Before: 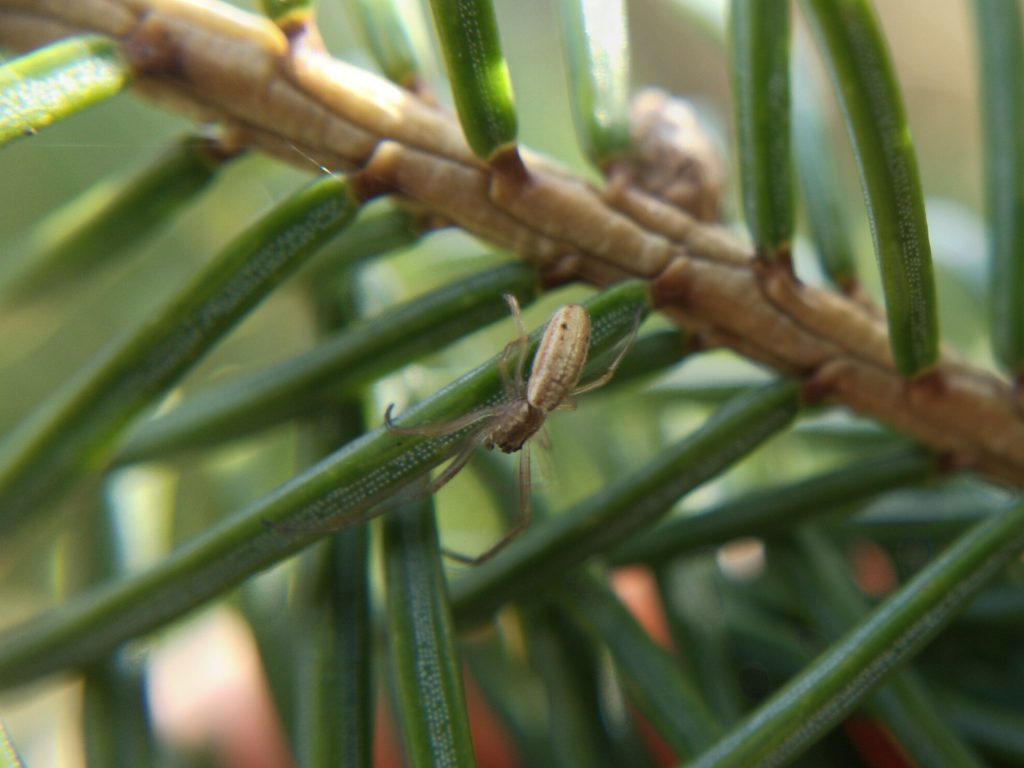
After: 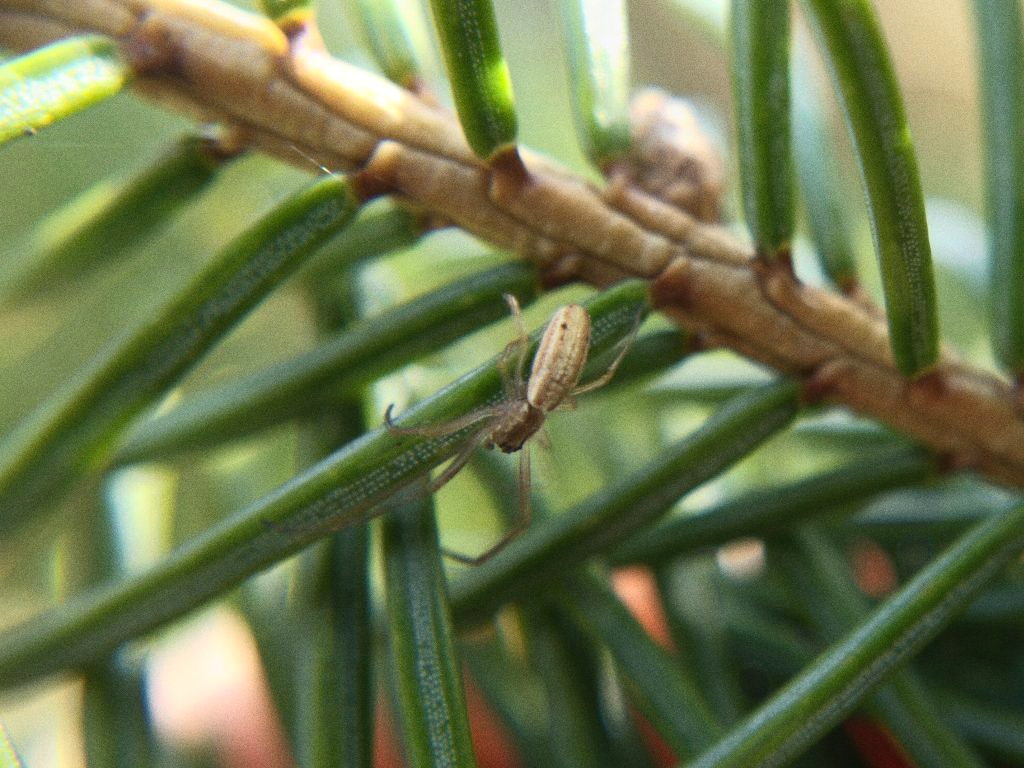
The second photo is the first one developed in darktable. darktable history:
grain: coarseness 0.09 ISO
base curve: curves: ch0 [(0, 0) (0.303, 0.277) (1, 1)]
contrast brightness saturation: contrast 0.2, brightness 0.15, saturation 0.14
